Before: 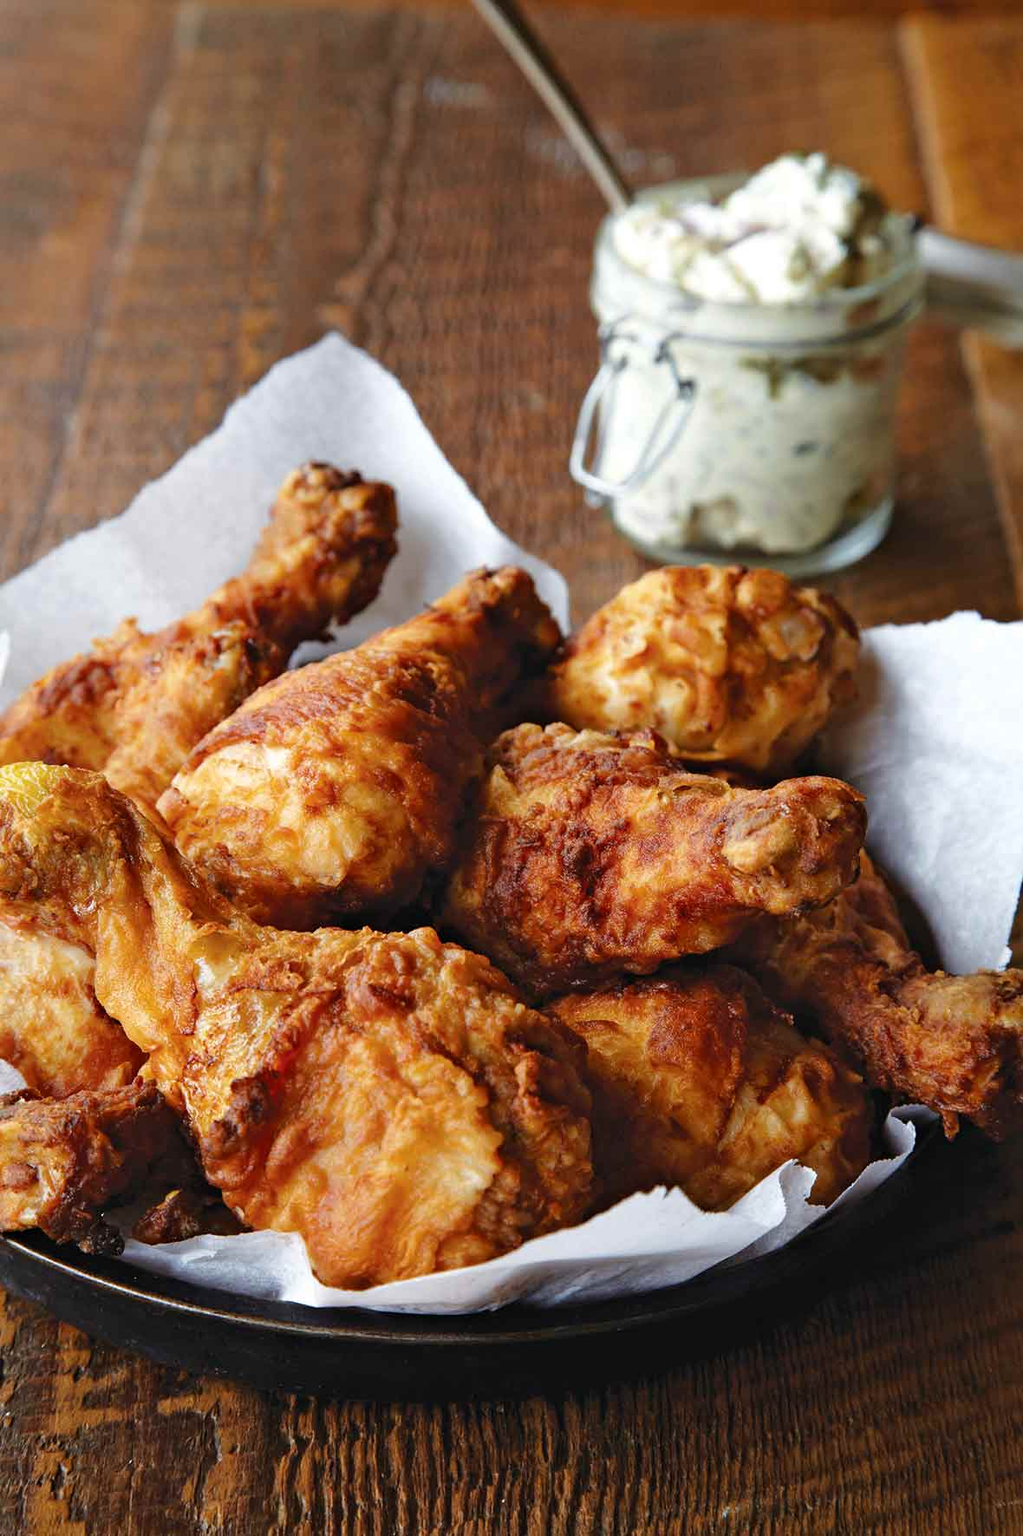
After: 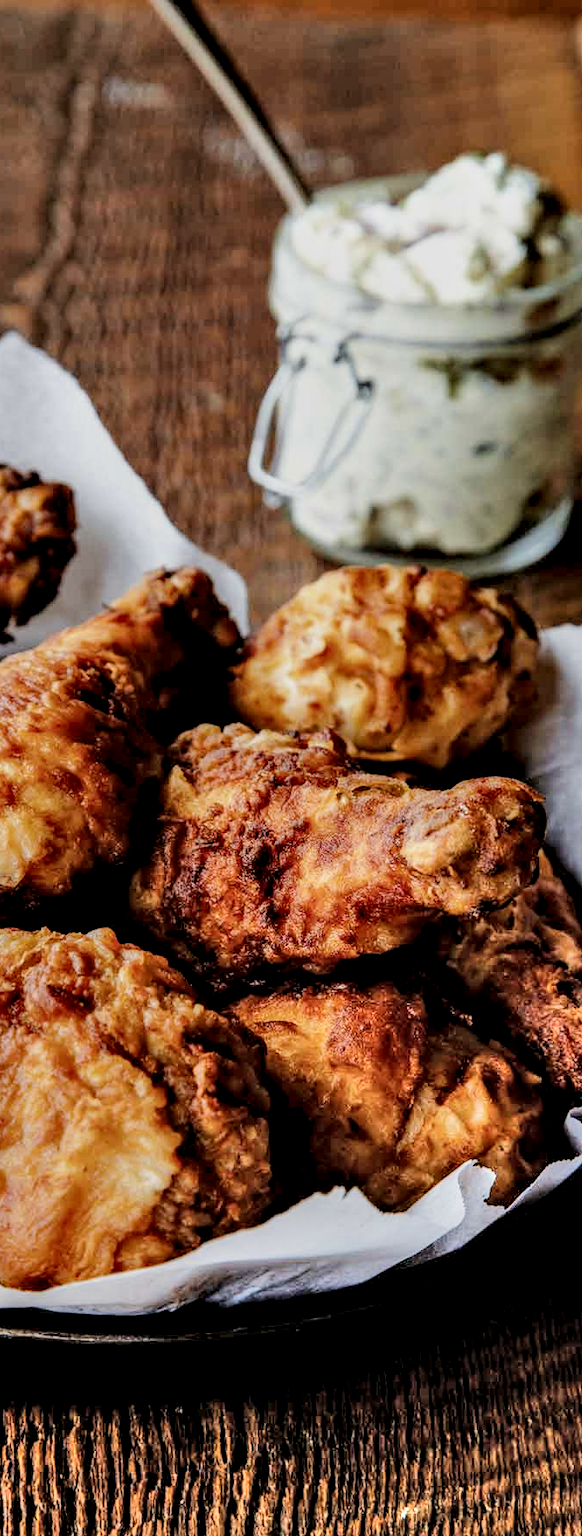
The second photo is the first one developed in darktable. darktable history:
filmic rgb: black relative exposure -6.08 EV, white relative exposure 6.97 EV, hardness 2.26, iterations of high-quality reconstruction 0
levels: black 0.021%
crop: left 31.489%, top 0.017%, right 11.642%
shadows and highlights: shadows 60, soften with gaussian
local contrast: highlights 21%, shadows 70%, detail 170%
